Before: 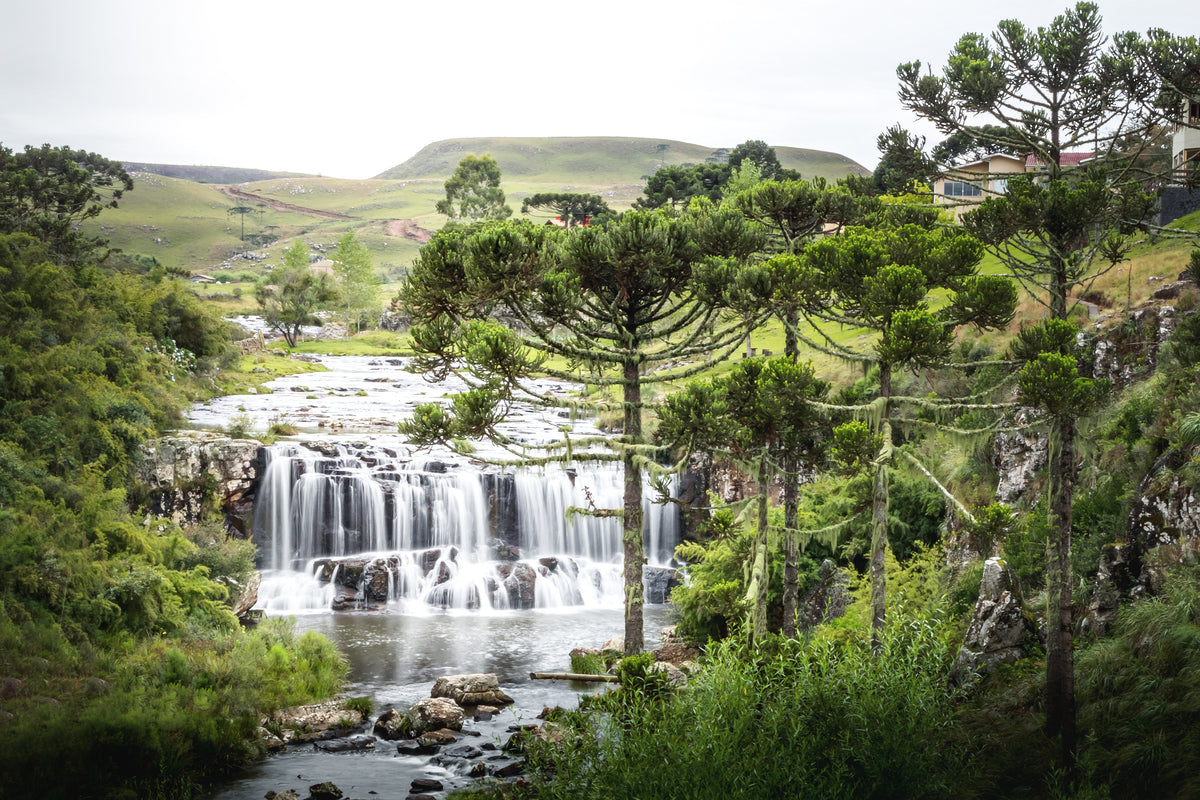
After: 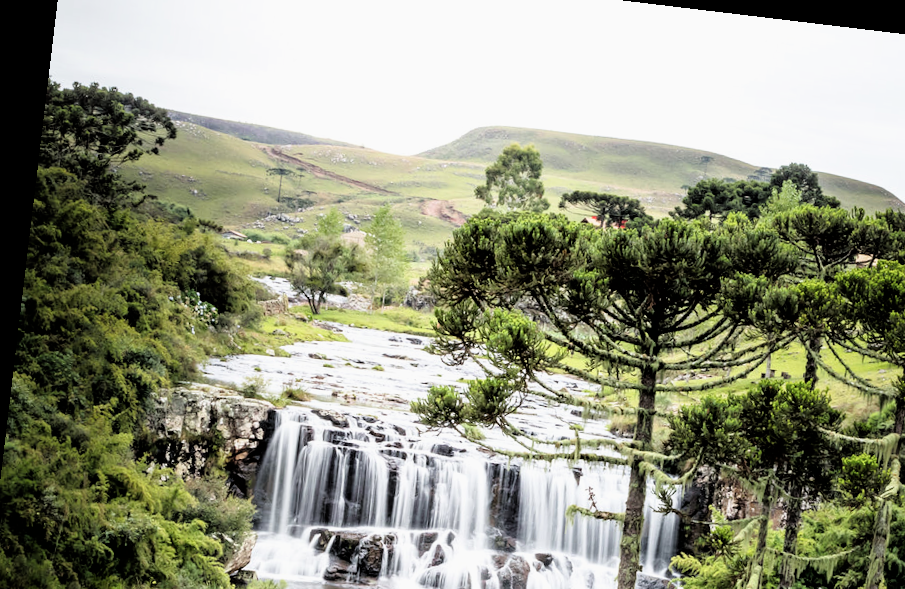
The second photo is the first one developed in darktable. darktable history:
crop and rotate: angle -6.82°, left 2.247%, top 7.003%, right 27.379%, bottom 30.075%
filmic rgb: black relative exposure -3.7 EV, white relative exposure 2.75 EV, dynamic range scaling -5.1%, hardness 3.03
